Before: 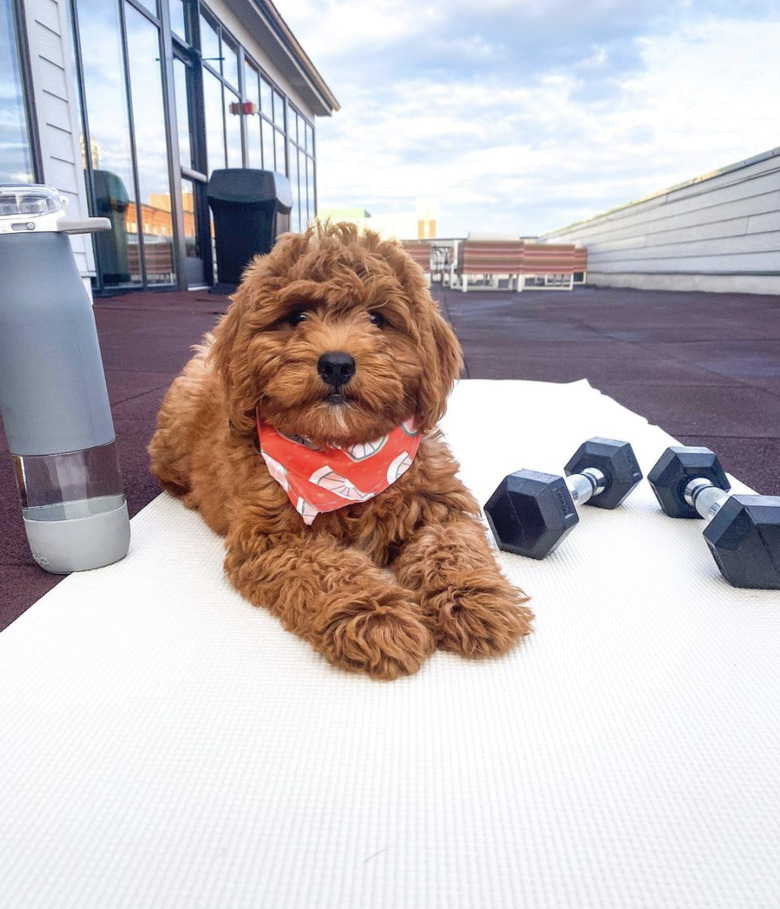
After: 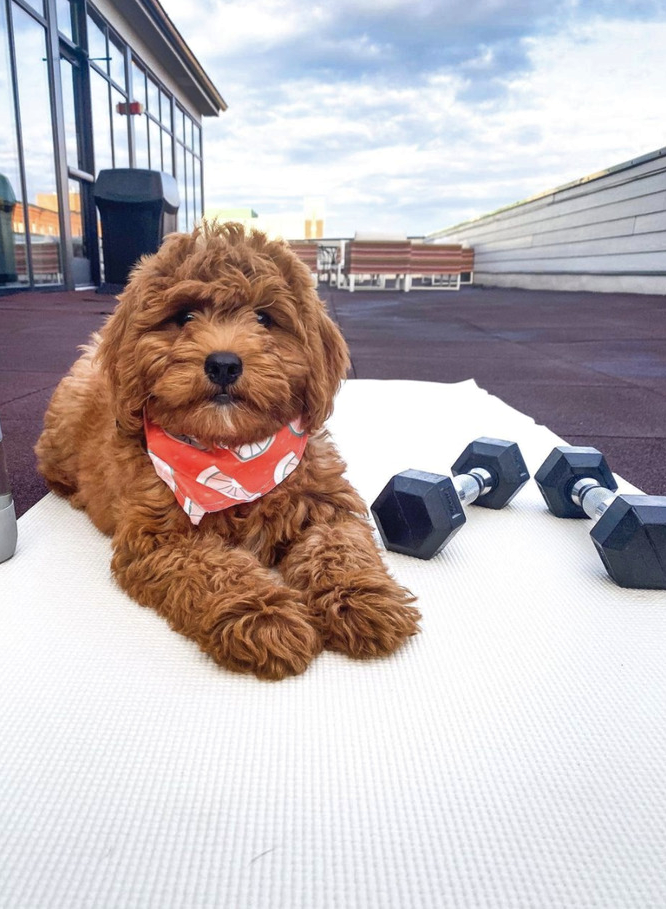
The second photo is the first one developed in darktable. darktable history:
crop and rotate: left 14.559%
exposure: compensate highlight preservation false
shadows and highlights: soften with gaussian
tone equalizer: mask exposure compensation -0.497 EV
